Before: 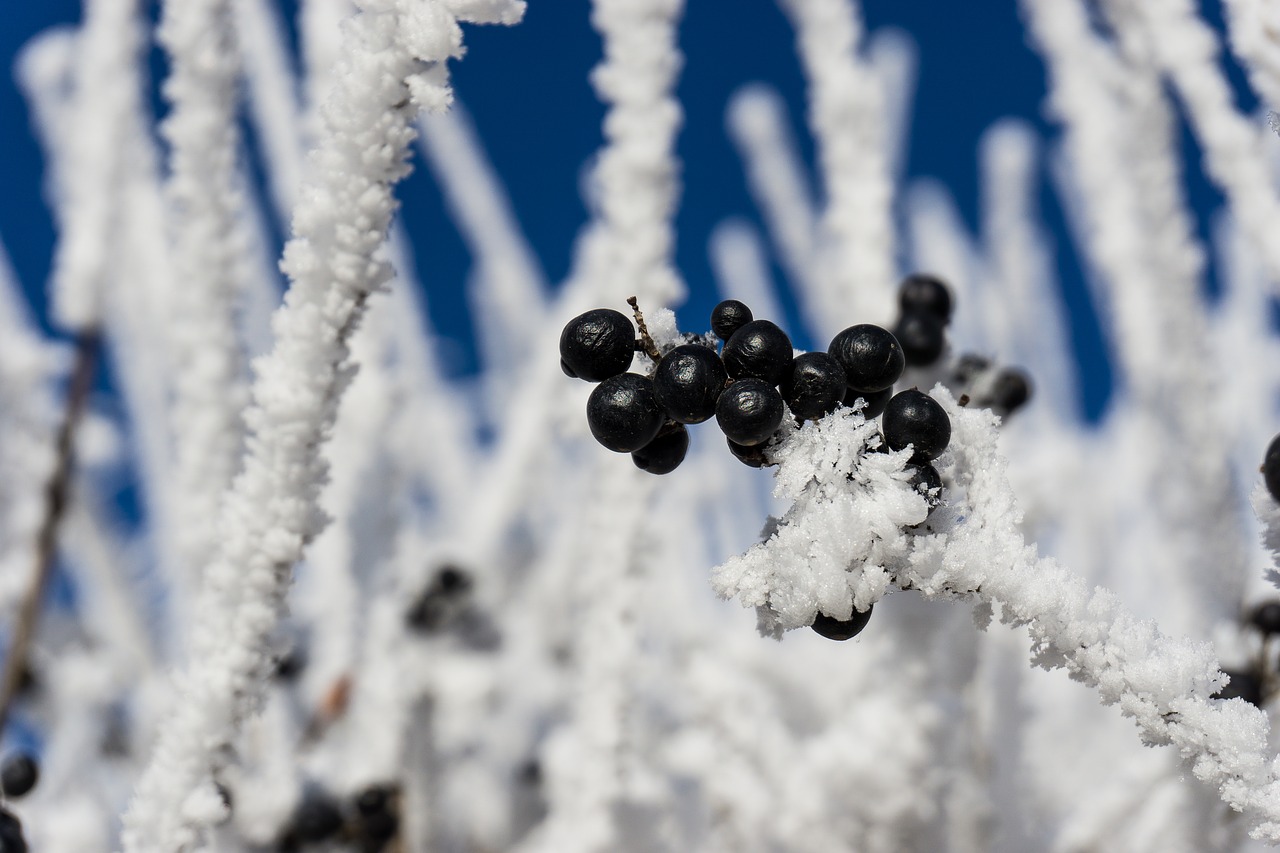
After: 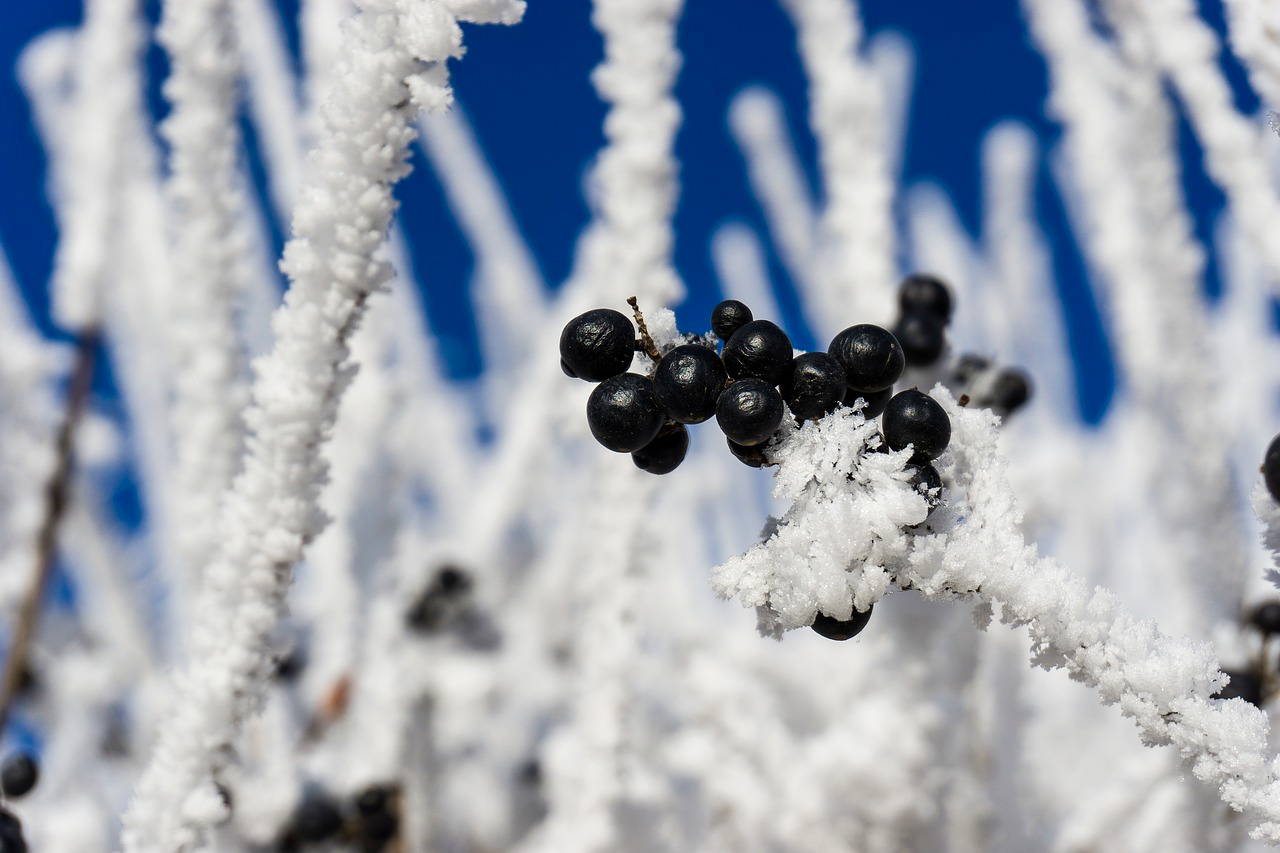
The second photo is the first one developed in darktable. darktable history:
color balance rgb: linear chroma grading › shadows 32%, linear chroma grading › global chroma -2%, linear chroma grading › mid-tones 4%, perceptual saturation grading › global saturation -2%, perceptual saturation grading › highlights -8%, perceptual saturation grading › mid-tones 8%, perceptual saturation grading › shadows 4%, perceptual brilliance grading › highlights 8%, perceptual brilliance grading › mid-tones 4%, perceptual brilliance grading › shadows 2%, global vibrance 16%, saturation formula JzAzBz (2021)
exposure: exposure -0.05 EV
